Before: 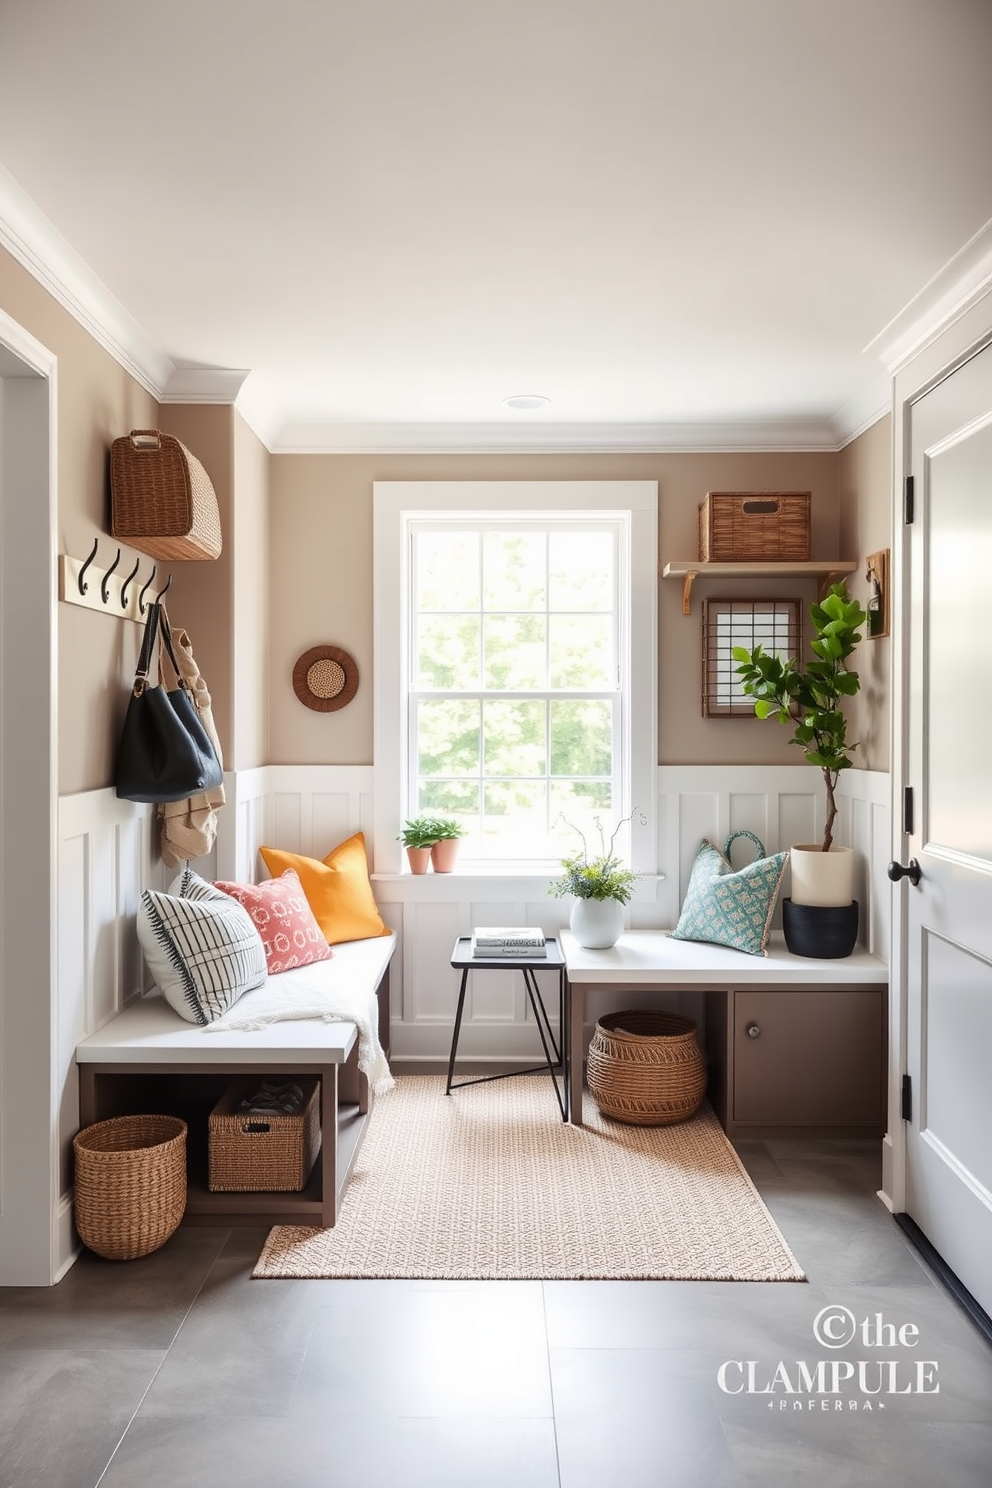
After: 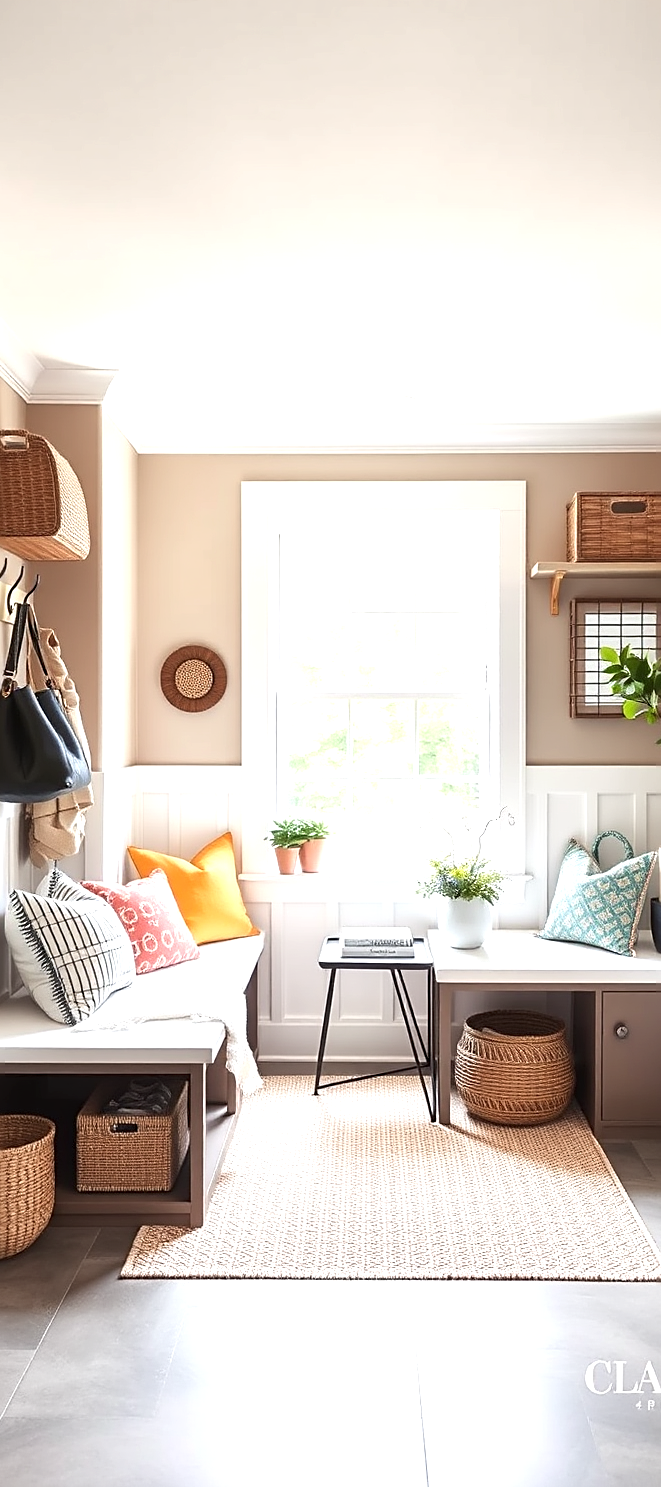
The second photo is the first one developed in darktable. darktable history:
crop and rotate: left 13.409%, right 19.924%
sharpen: on, module defaults
exposure: black level correction 0, exposure 0.7 EV, compensate exposure bias true, compensate highlight preservation false
